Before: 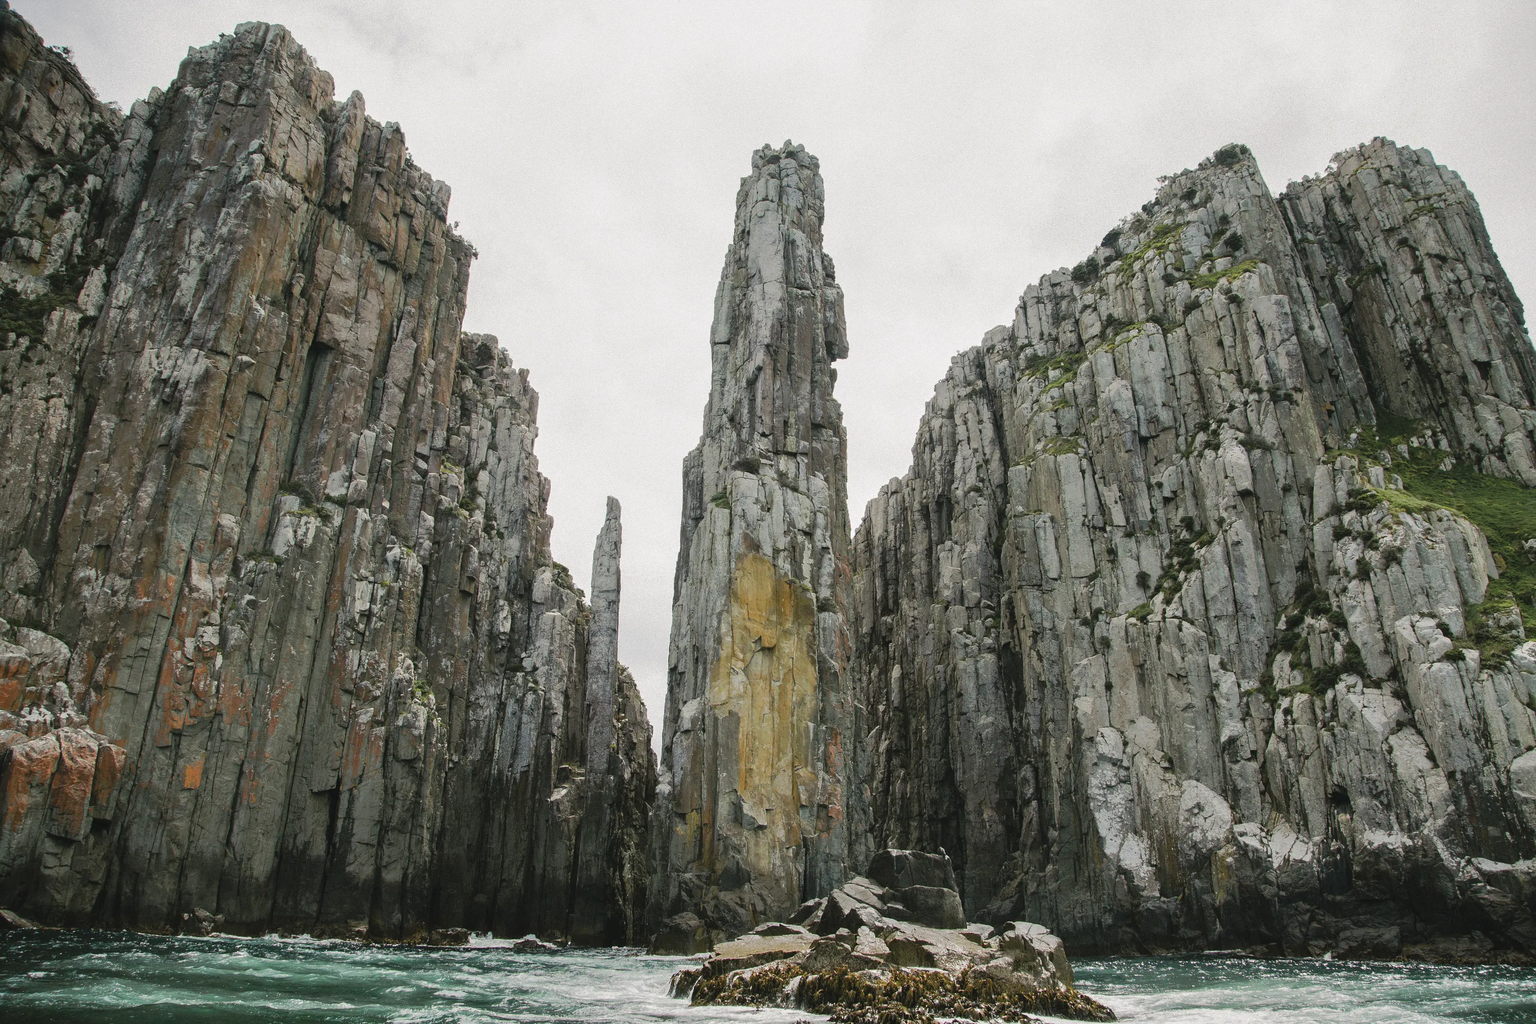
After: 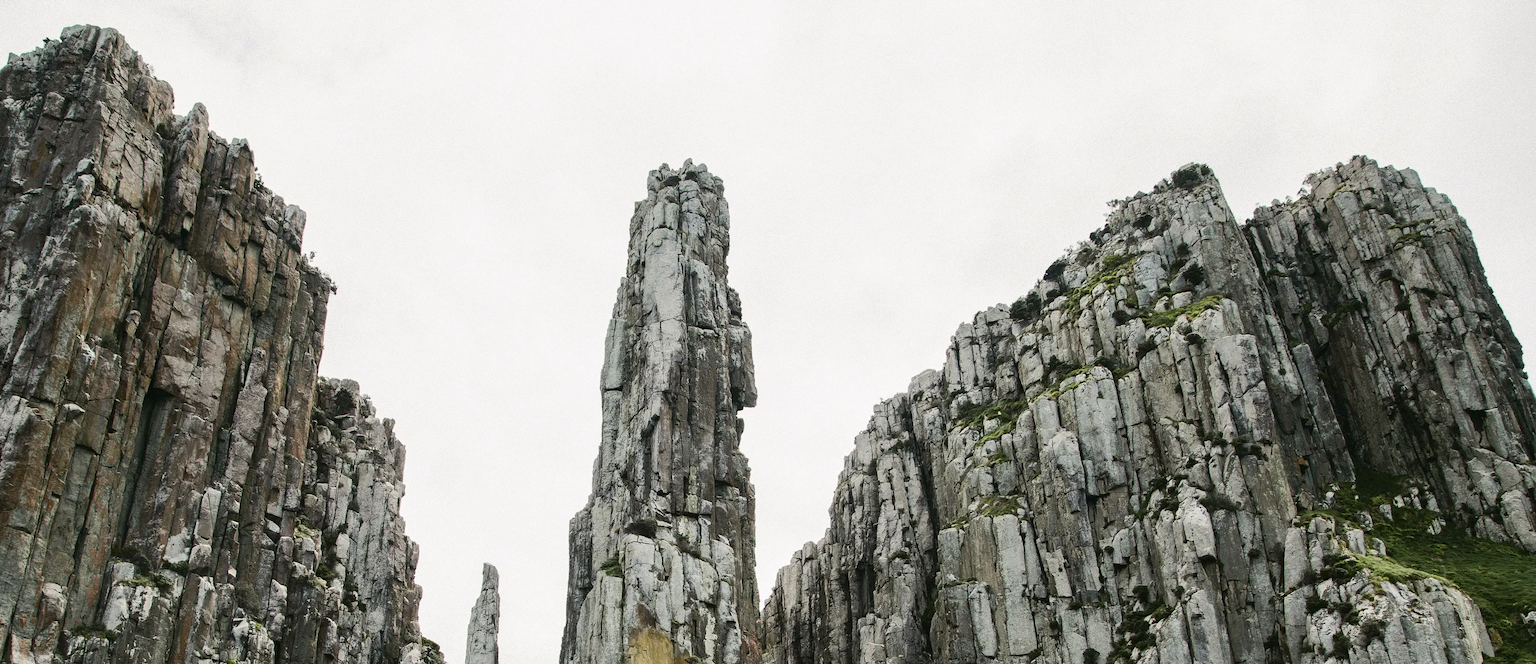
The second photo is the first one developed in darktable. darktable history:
contrast brightness saturation: contrast 0.28
crop and rotate: left 11.812%, bottom 42.776%
